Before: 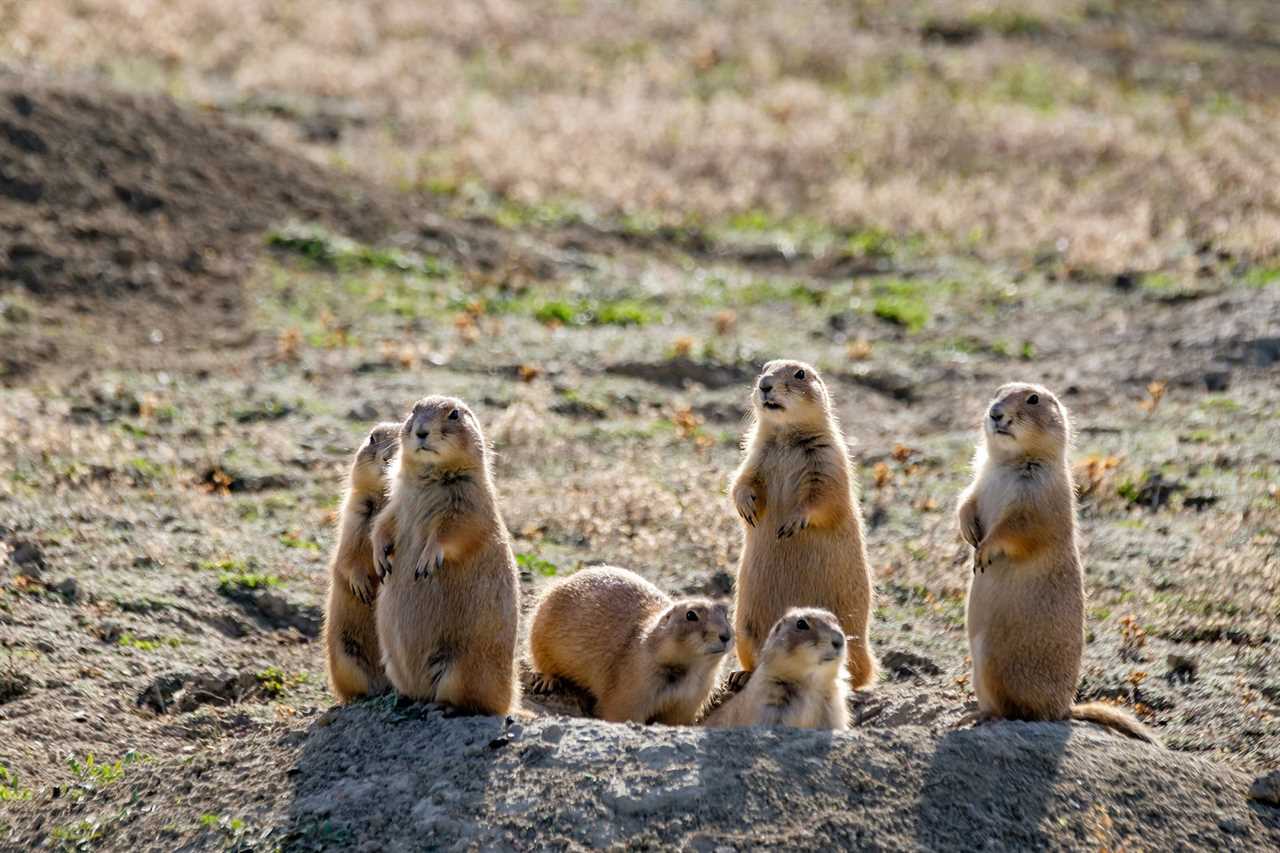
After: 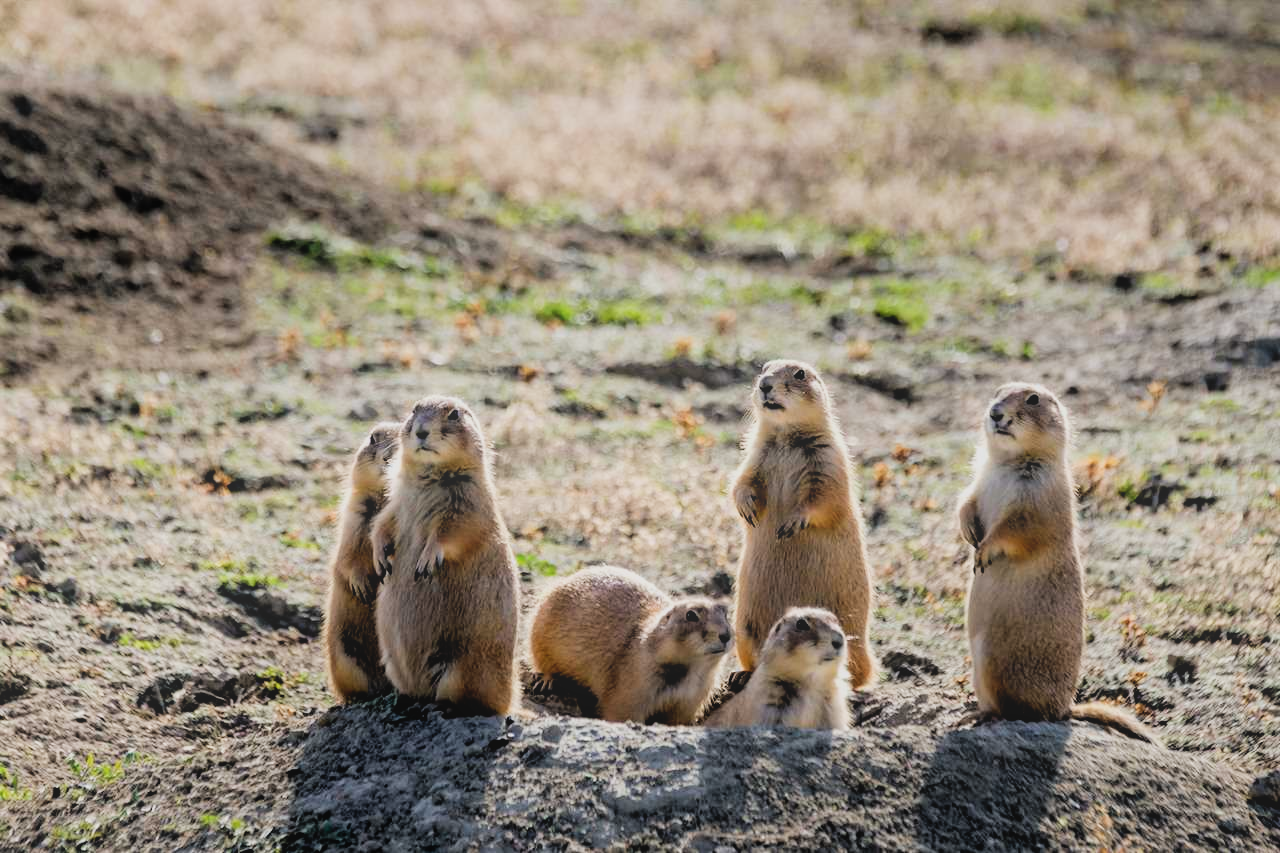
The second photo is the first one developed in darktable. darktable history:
filmic rgb: black relative exposure -5 EV, hardness 2.88, contrast 1.2, highlights saturation mix -30%
bloom: on, module defaults
